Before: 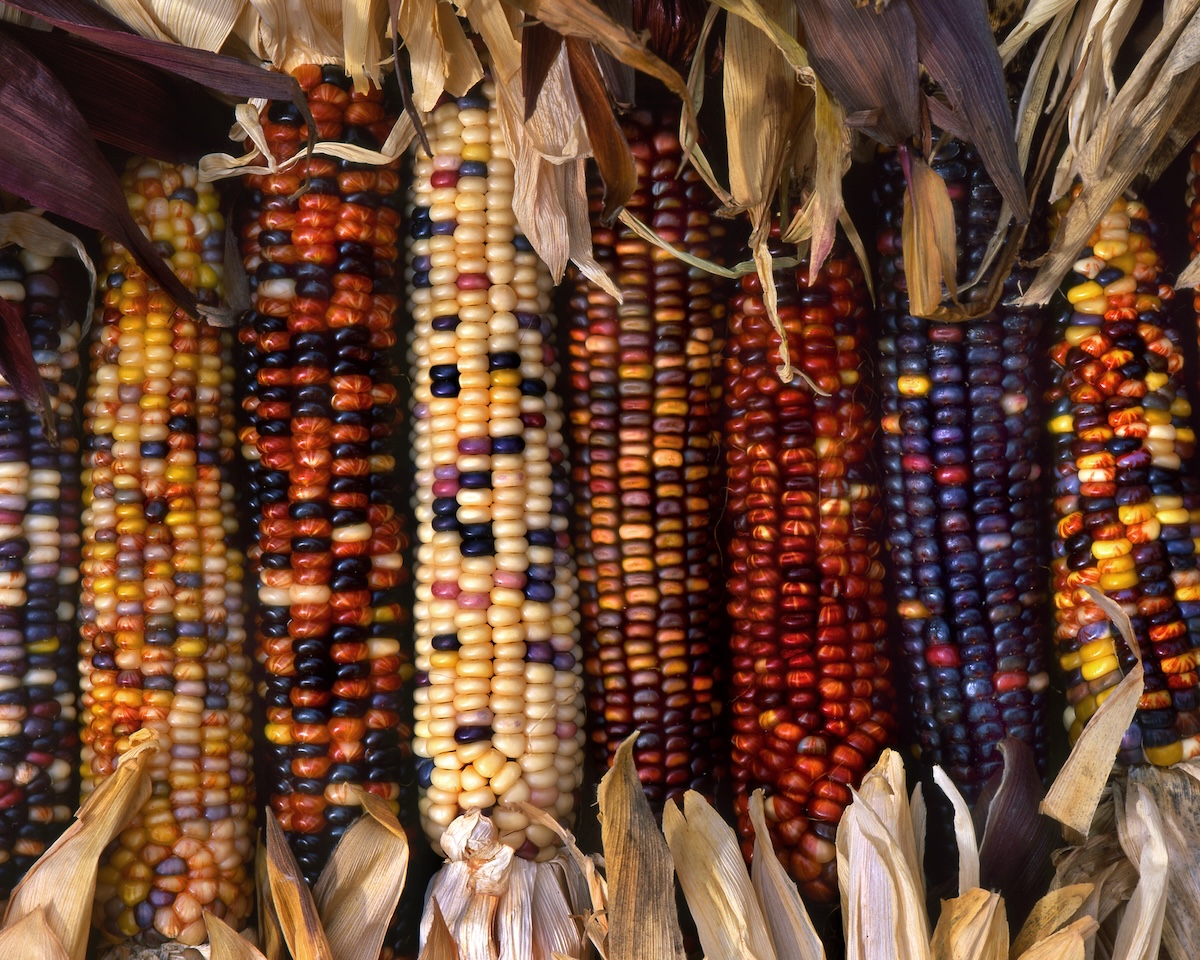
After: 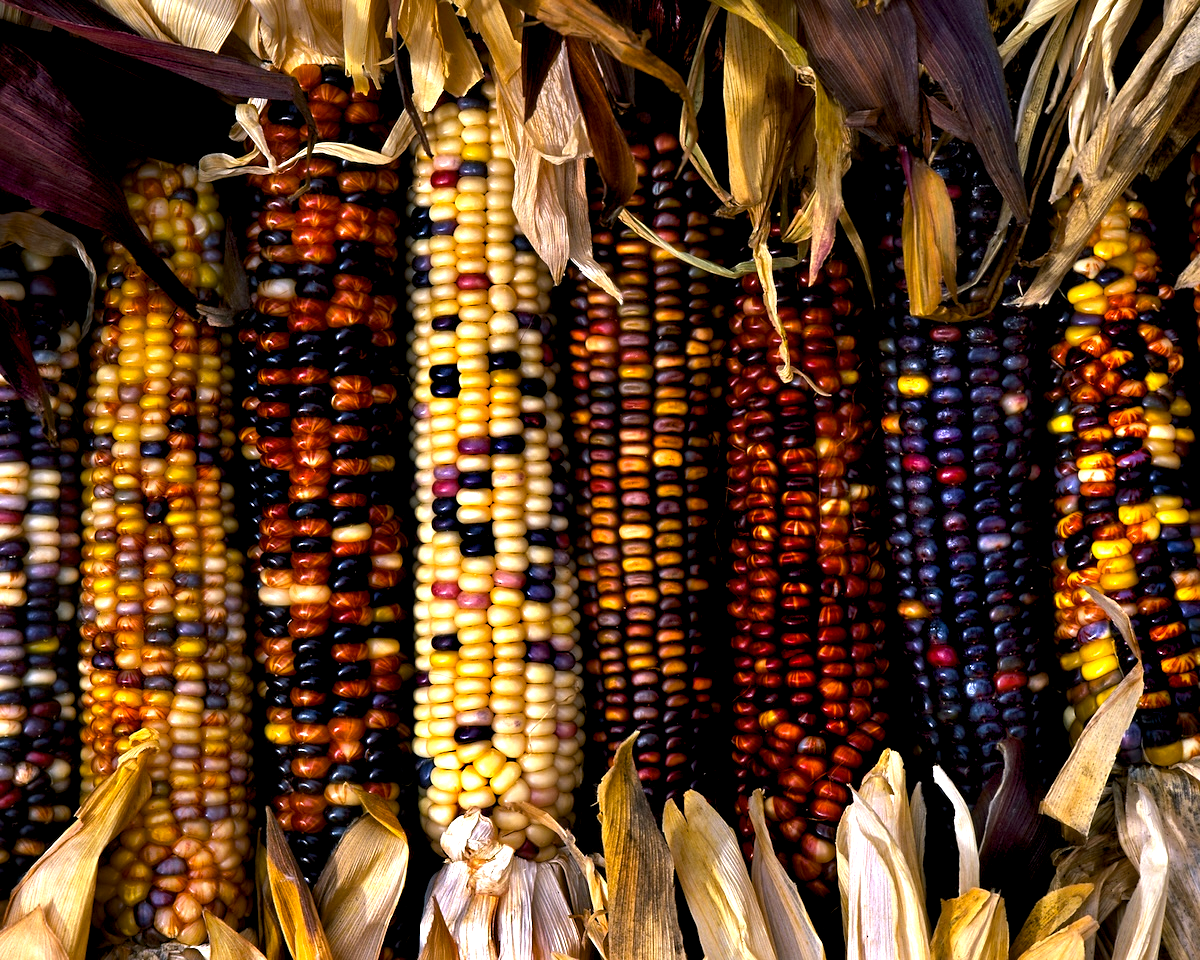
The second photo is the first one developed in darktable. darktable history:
exposure: black level correction 0.002, exposure -0.204 EV, compensate exposure bias true, compensate highlight preservation false
color balance rgb: shadows lift › luminance -9.784%, shadows lift › chroma 0.867%, shadows lift › hue 110.51°, highlights gain › luminance 17.539%, global offset › luminance -0.993%, perceptual saturation grading › global saturation 25.376%, perceptual brilliance grading › global brilliance -4.242%, perceptual brilliance grading › highlights 24.713%, perceptual brilliance grading › mid-tones 7.018%, perceptual brilliance grading › shadows -5.002%
sharpen: amount 0.218
